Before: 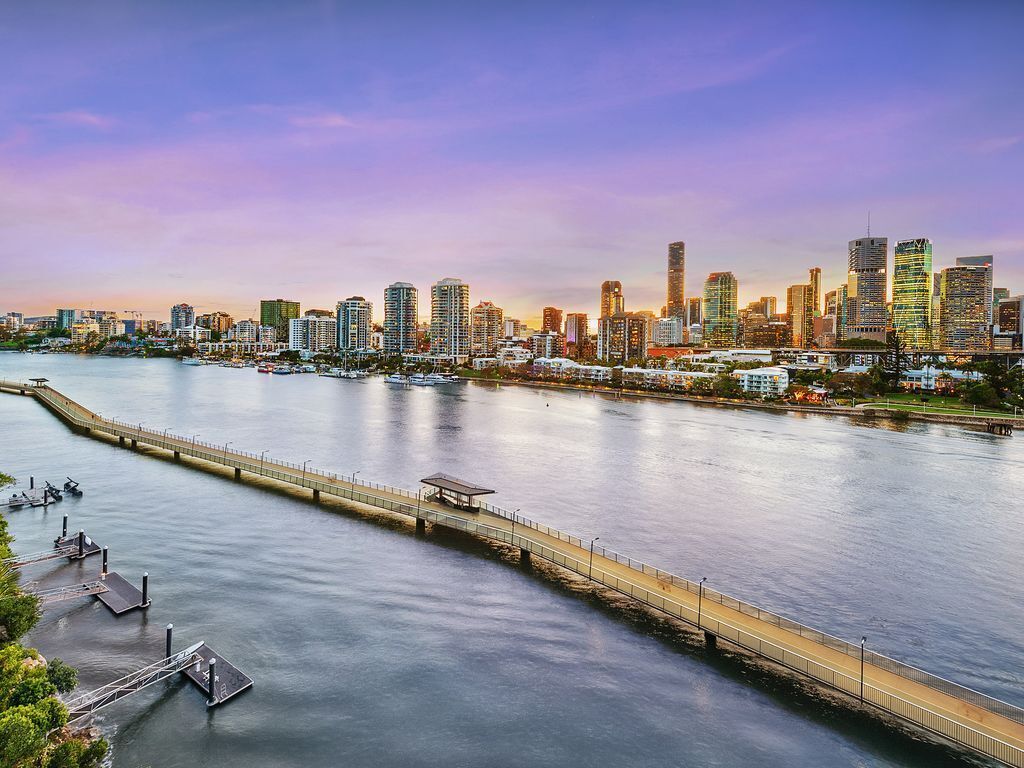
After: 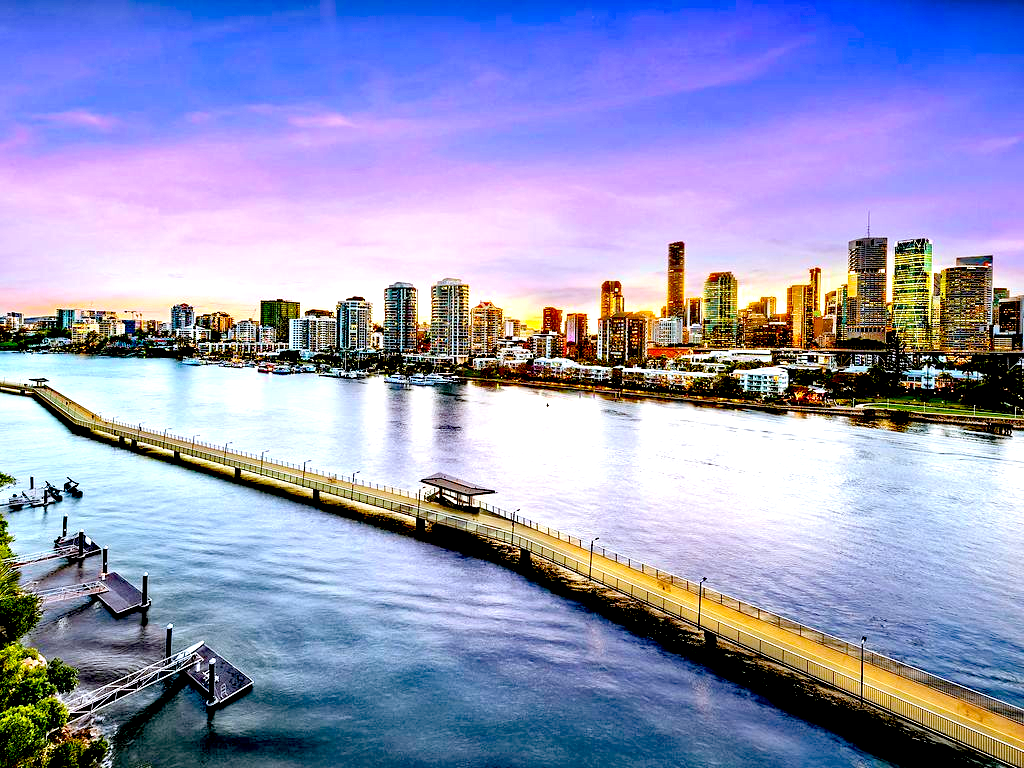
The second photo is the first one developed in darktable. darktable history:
color balance rgb: highlights gain › luminance 17.059%, highlights gain › chroma 2.891%, highlights gain › hue 257.16°, linear chroma grading › shadows 15.653%, perceptual saturation grading › global saturation 9.899%
exposure: black level correction 0.057, compensate exposure bias true, compensate highlight preservation false
haze removal: strength 0.283, distance 0.254, compatibility mode true, adaptive false
tone equalizer: -8 EV -0.778 EV, -7 EV -0.677 EV, -6 EV -0.591 EV, -5 EV -0.363 EV, -3 EV 0.376 EV, -2 EV 0.6 EV, -1 EV 0.675 EV, +0 EV 0.75 EV
